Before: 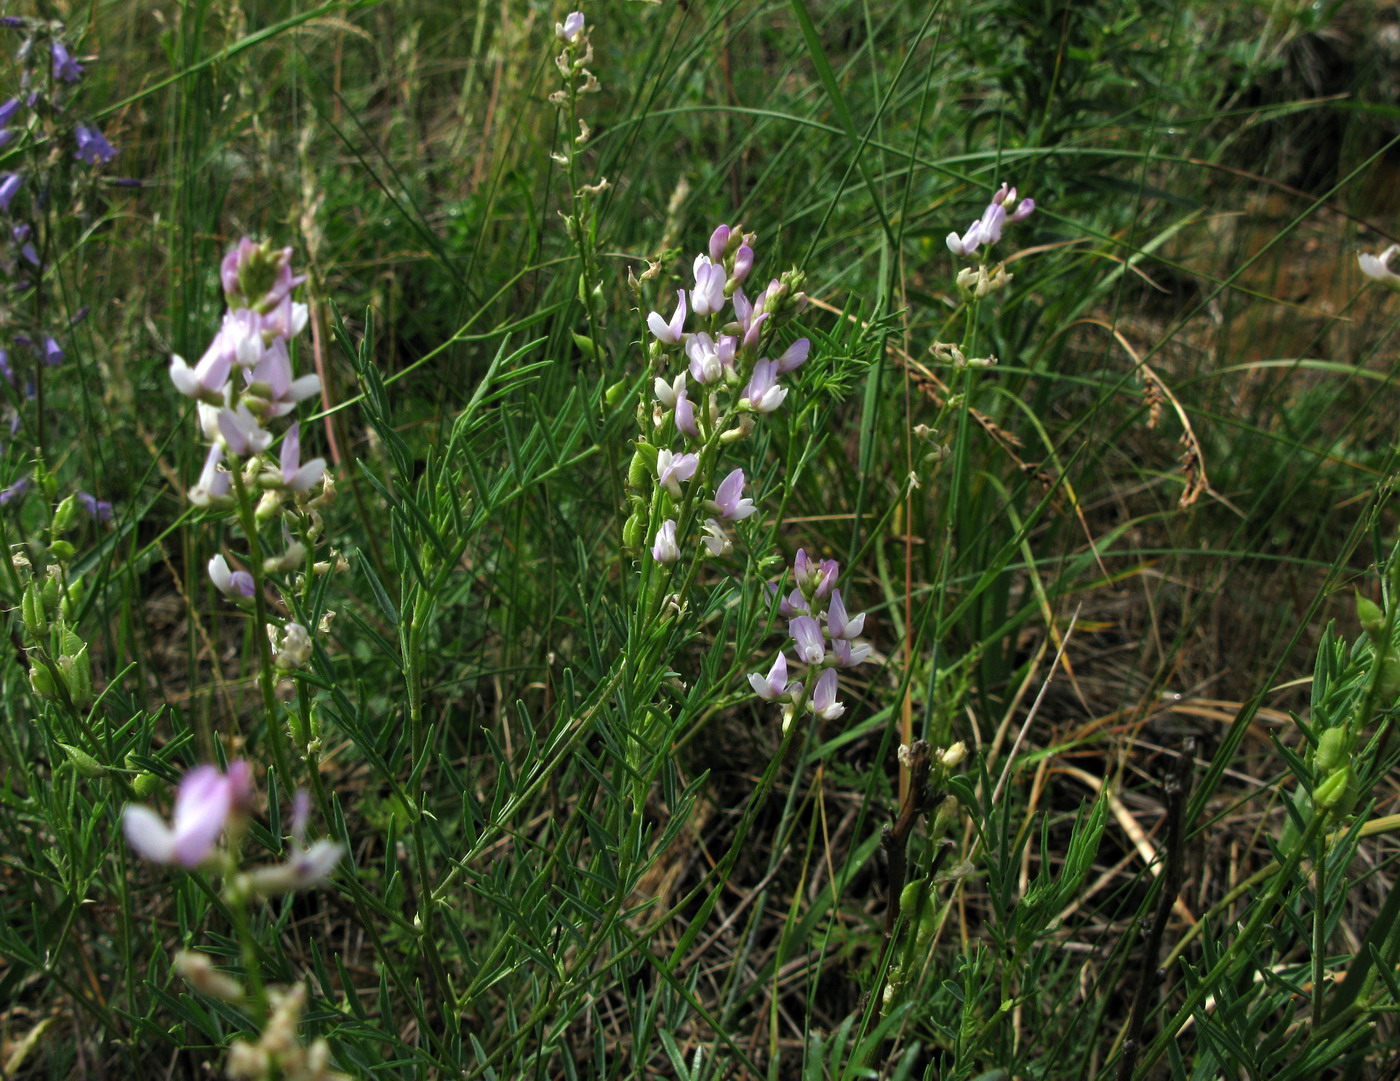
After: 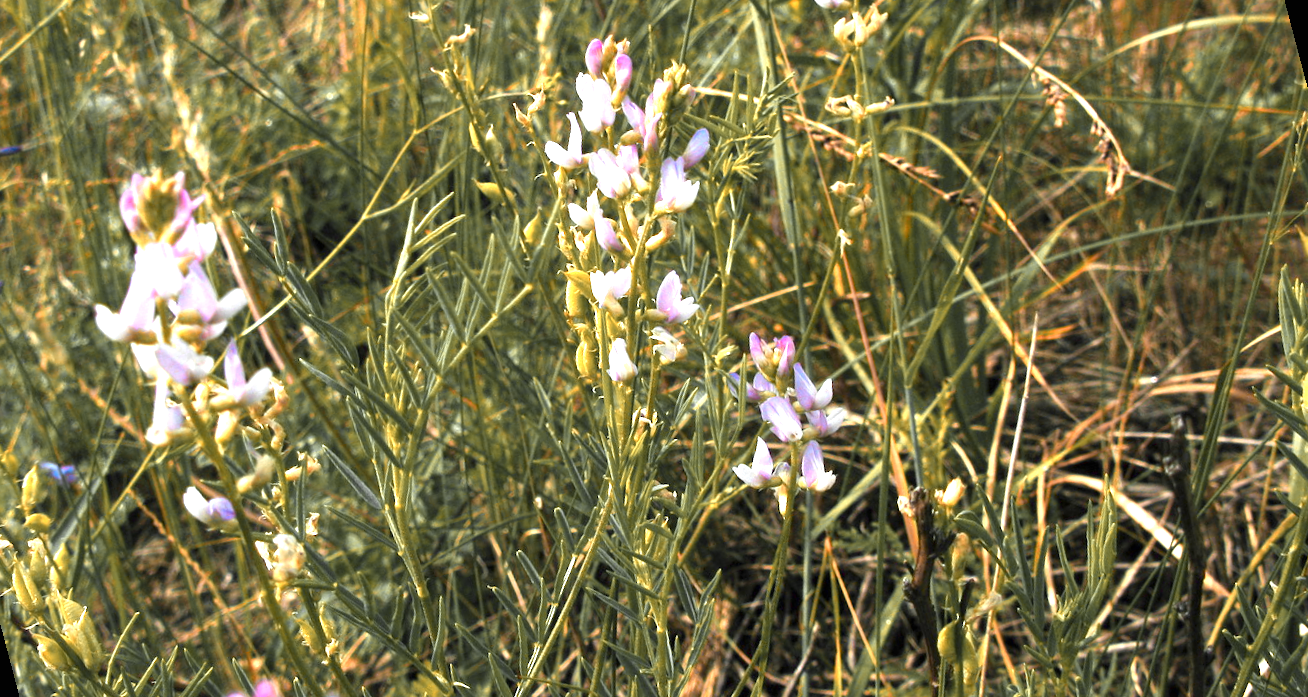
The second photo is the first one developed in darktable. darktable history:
rotate and perspective: rotation -14.8°, crop left 0.1, crop right 0.903, crop top 0.25, crop bottom 0.748
color zones: curves: ch0 [(0.009, 0.528) (0.136, 0.6) (0.255, 0.586) (0.39, 0.528) (0.522, 0.584) (0.686, 0.736) (0.849, 0.561)]; ch1 [(0.045, 0.781) (0.14, 0.416) (0.257, 0.695) (0.442, 0.032) (0.738, 0.338) (0.818, 0.632) (0.891, 0.741) (1, 0.704)]; ch2 [(0, 0.667) (0.141, 0.52) (0.26, 0.37) (0.474, 0.432) (0.743, 0.286)]
exposure: black level correction 0, exposure 1.388 EV, compensate exposure bias true, compensate highlight preservation false
